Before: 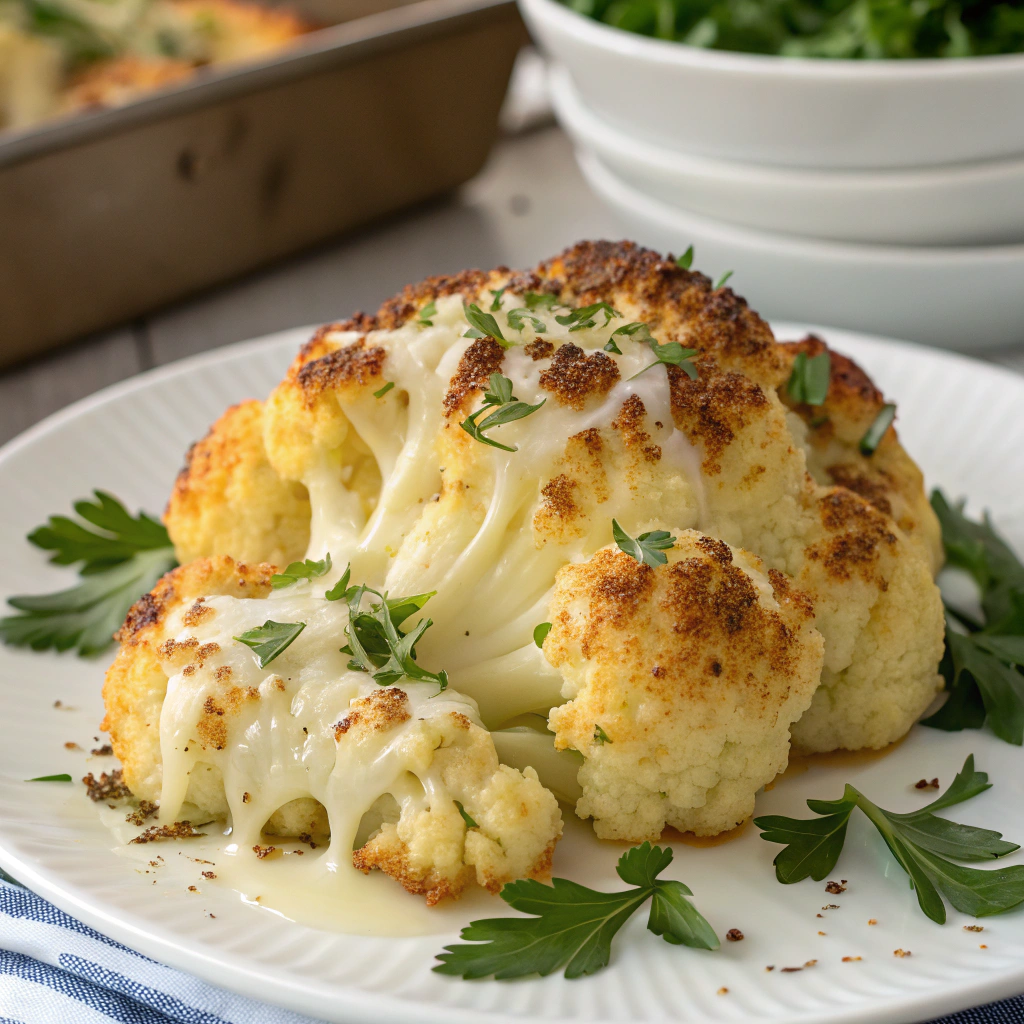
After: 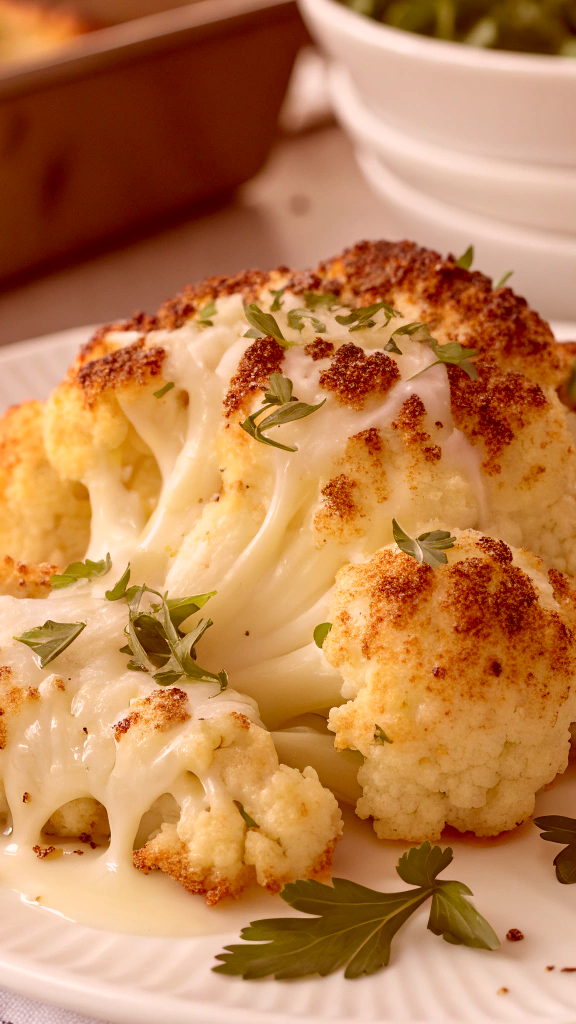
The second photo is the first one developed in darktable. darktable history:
crop: left 21.496%, right 22.254%
color correction: highlights a* 9.03, highlights b* 8.71, shadows a* 40, shadows b* 40, saturation 0.8
